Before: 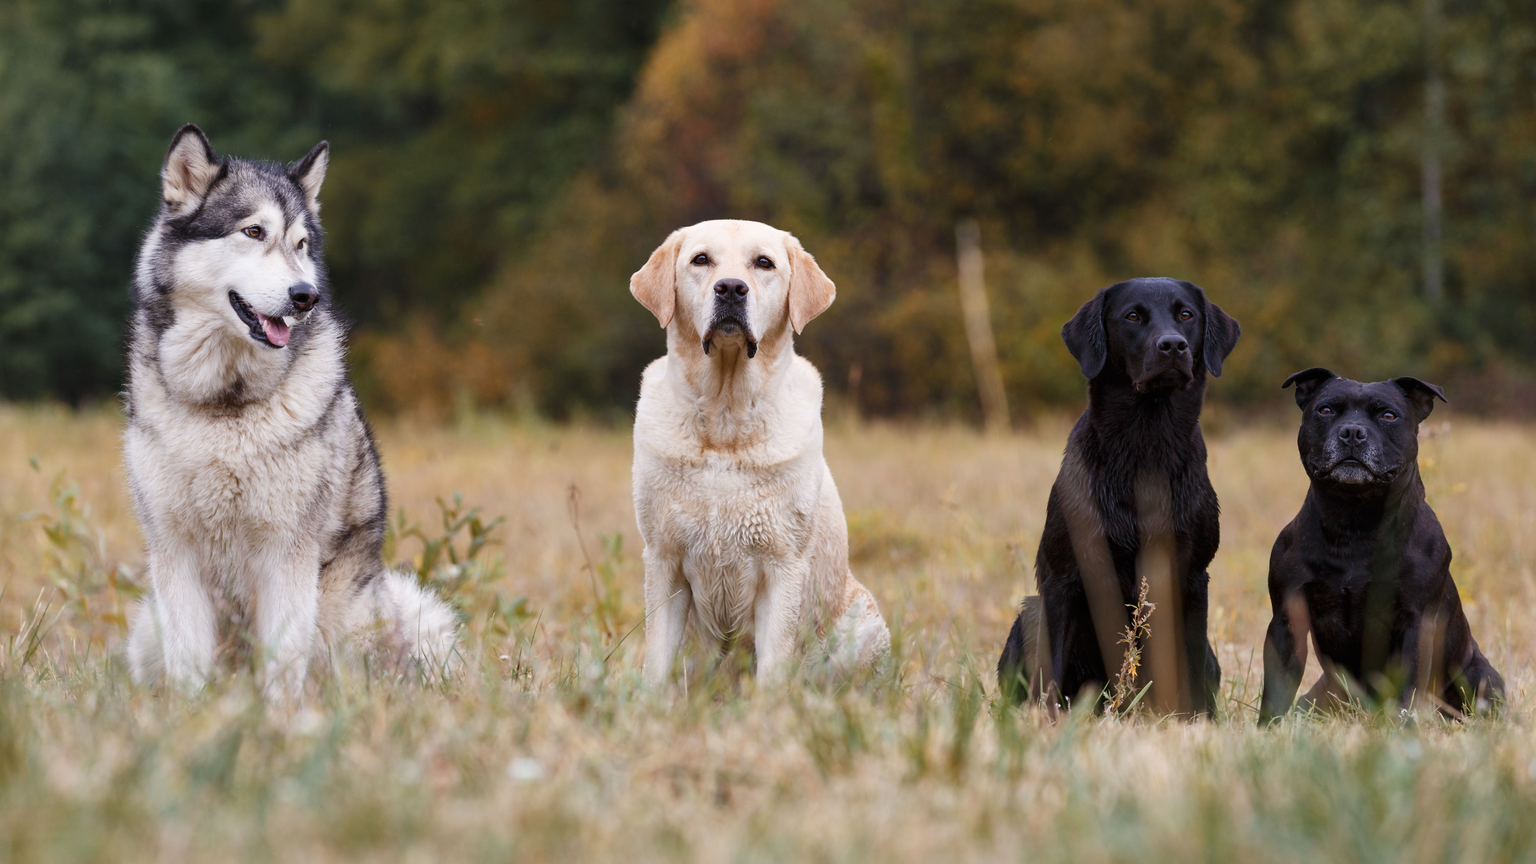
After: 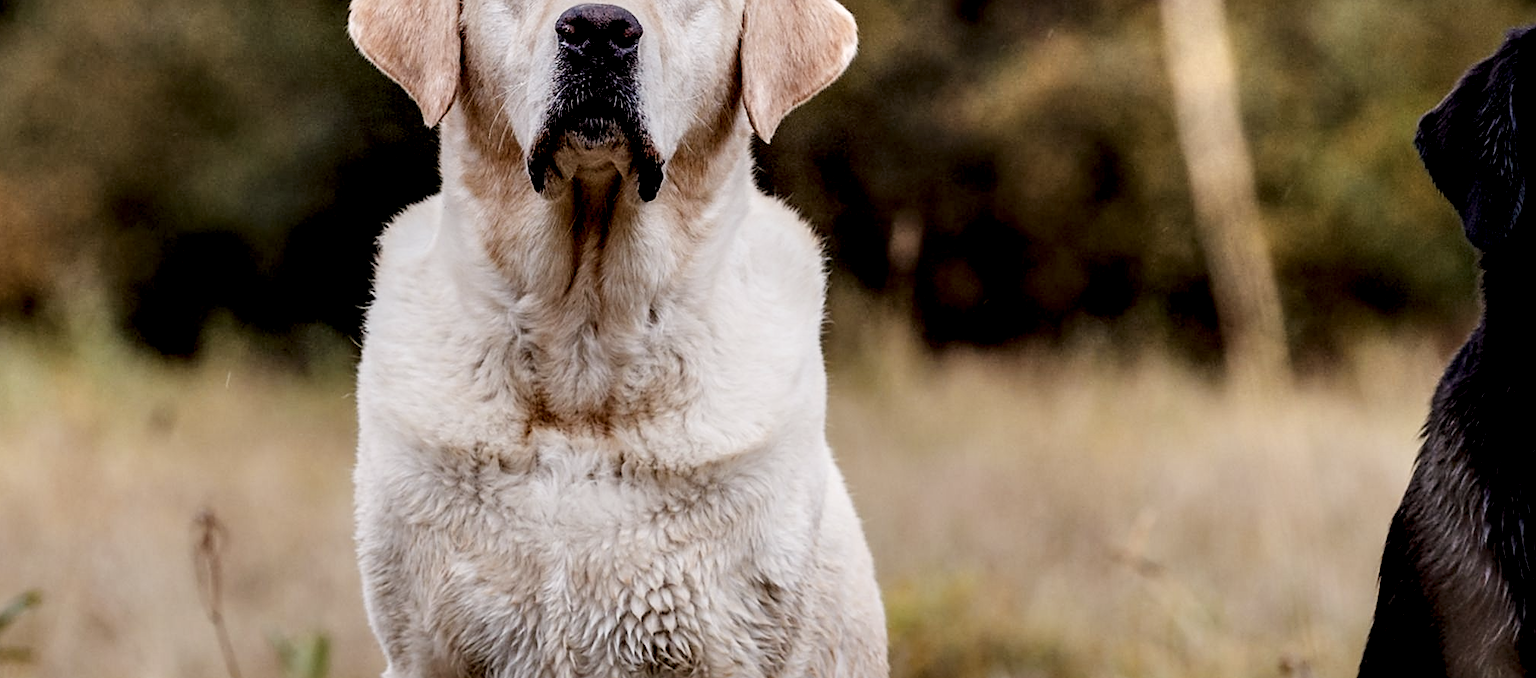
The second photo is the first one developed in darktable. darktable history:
sharpen: on, module defaults
filmic rgb: middle gray luminance 29.75%, black relative exposure -9.03 EV, white relative exposure 6.98 EV, target black luminance 0%, hardness 2.96, latitude 1.66%, contrast 0.96, highlights saturation mix 5.06%, shadows ↔ highlights balance 12.59%
local contrast: shadows 169%, detail 224%
crop: left 31.842%, top 32.06%, right 27.678%, bottom 36.156%
tone equalizer: -8 EV -1.87 EV, -7 EV -1.14 EV, -6 EV -1.65 EV
